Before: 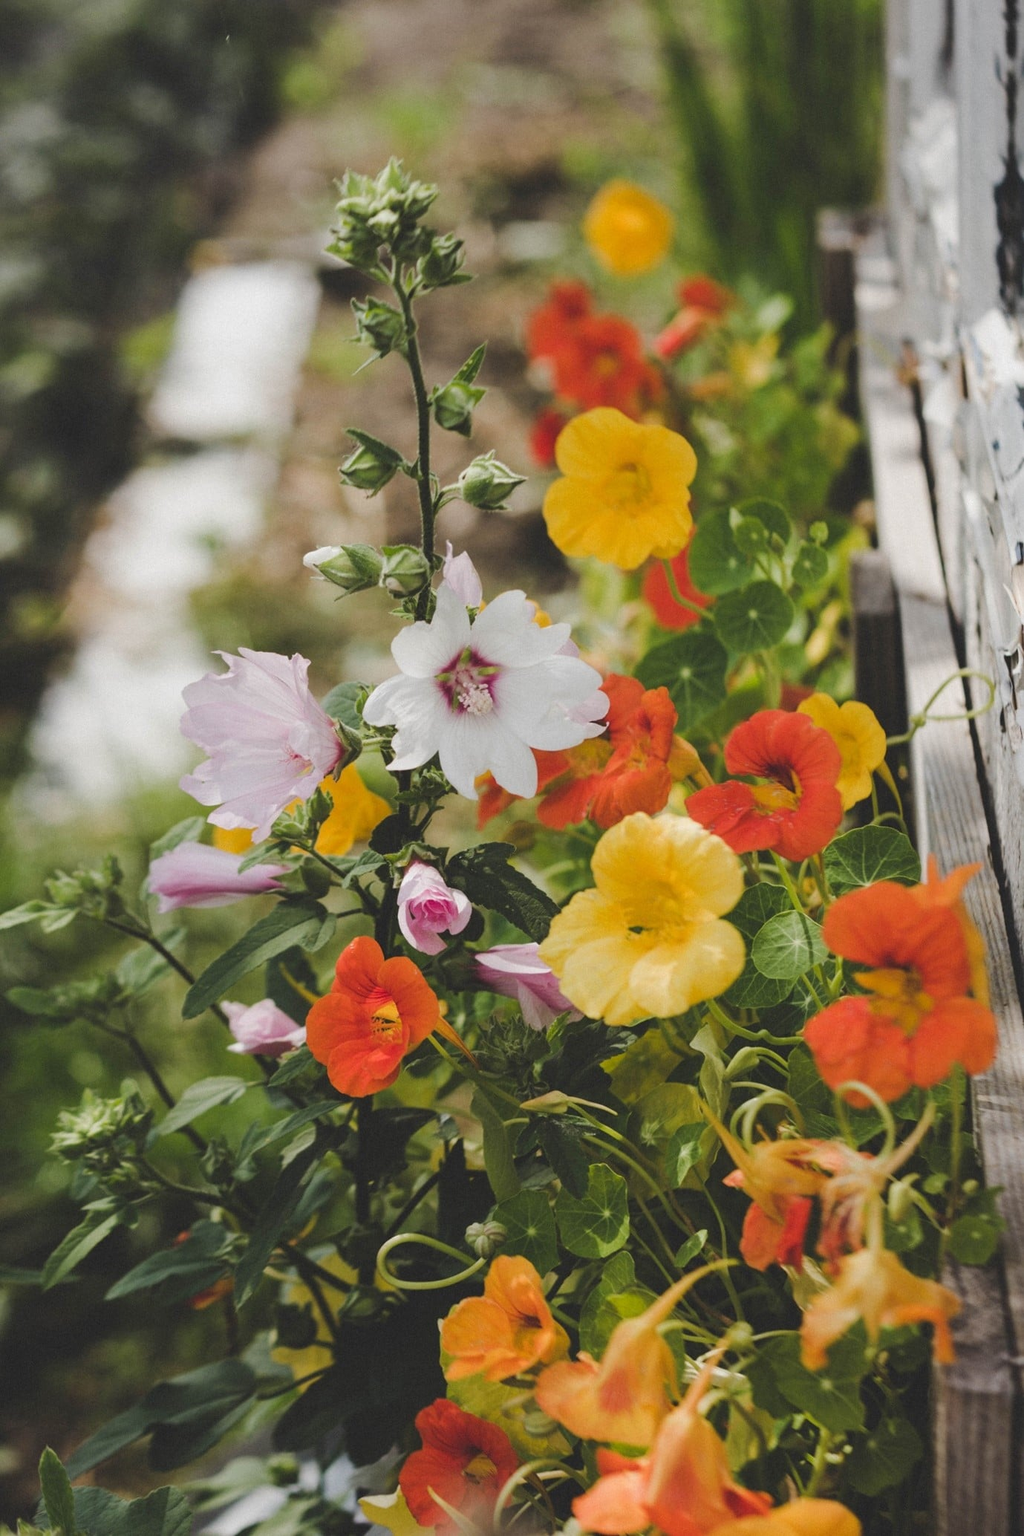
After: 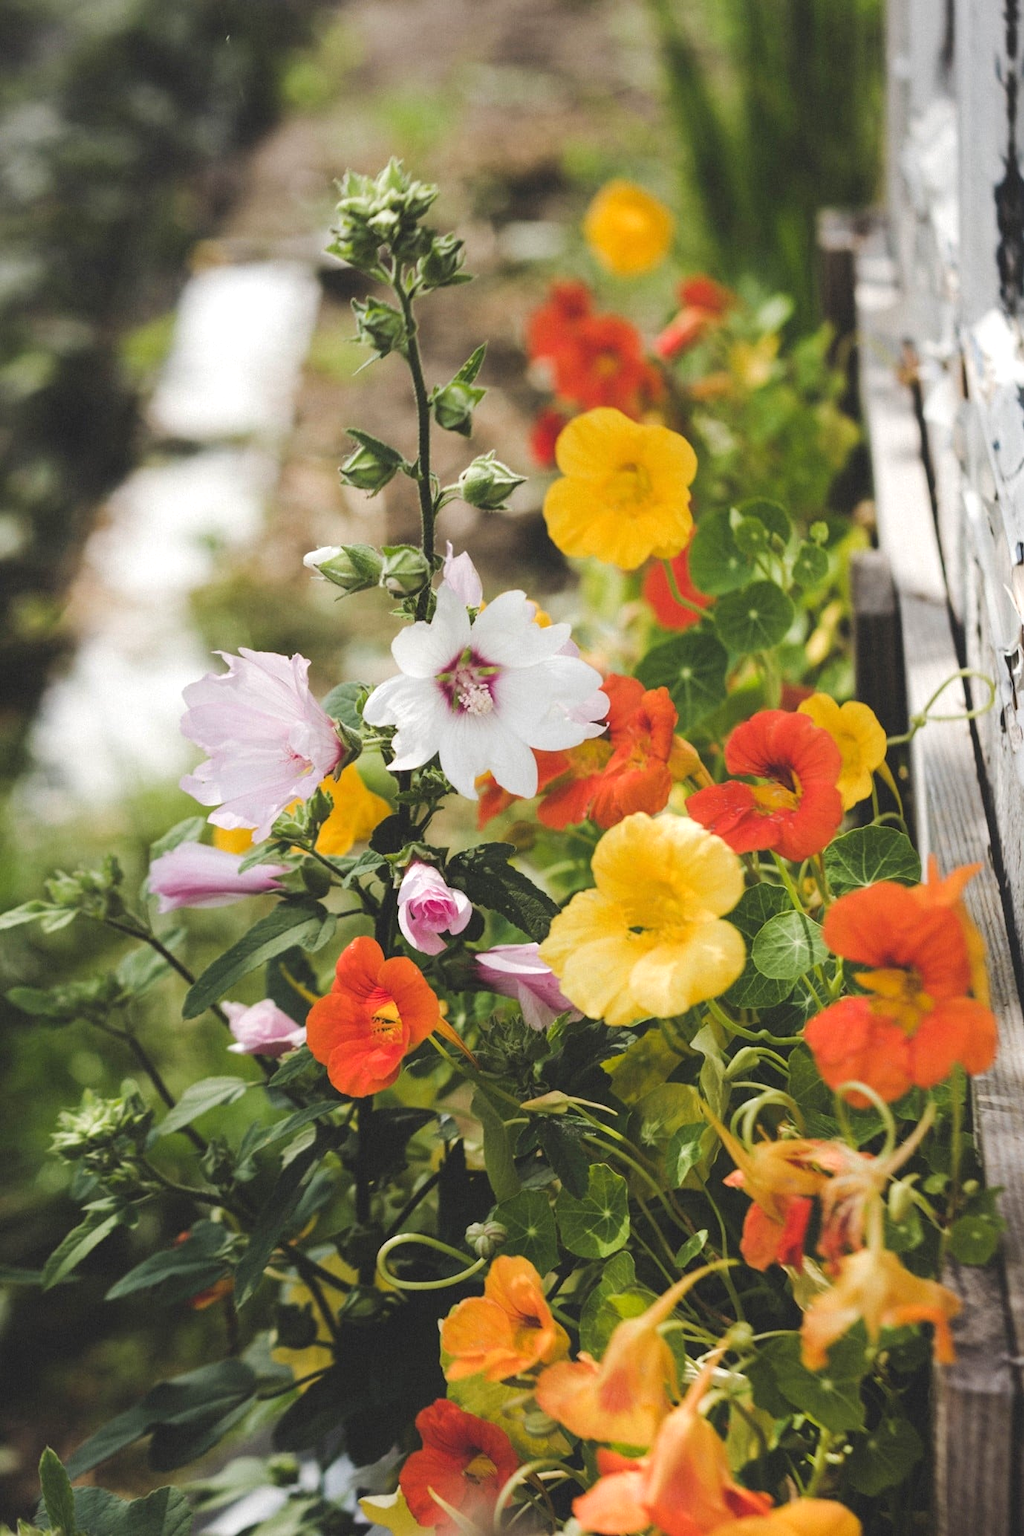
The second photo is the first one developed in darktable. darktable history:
tone equalizer: -8 EV -0.408 EV, -7 EV -0.381 EV, -6 EV -0.359 EV, -5 EV -0.201 EV, -3 EV 0.192 EV, -2 EV 0.317 EV, -1 EV 0.377 EV, +0 EV 0.404 EV
levels: mode automatic, levels [0, 0.476, 0.951]
